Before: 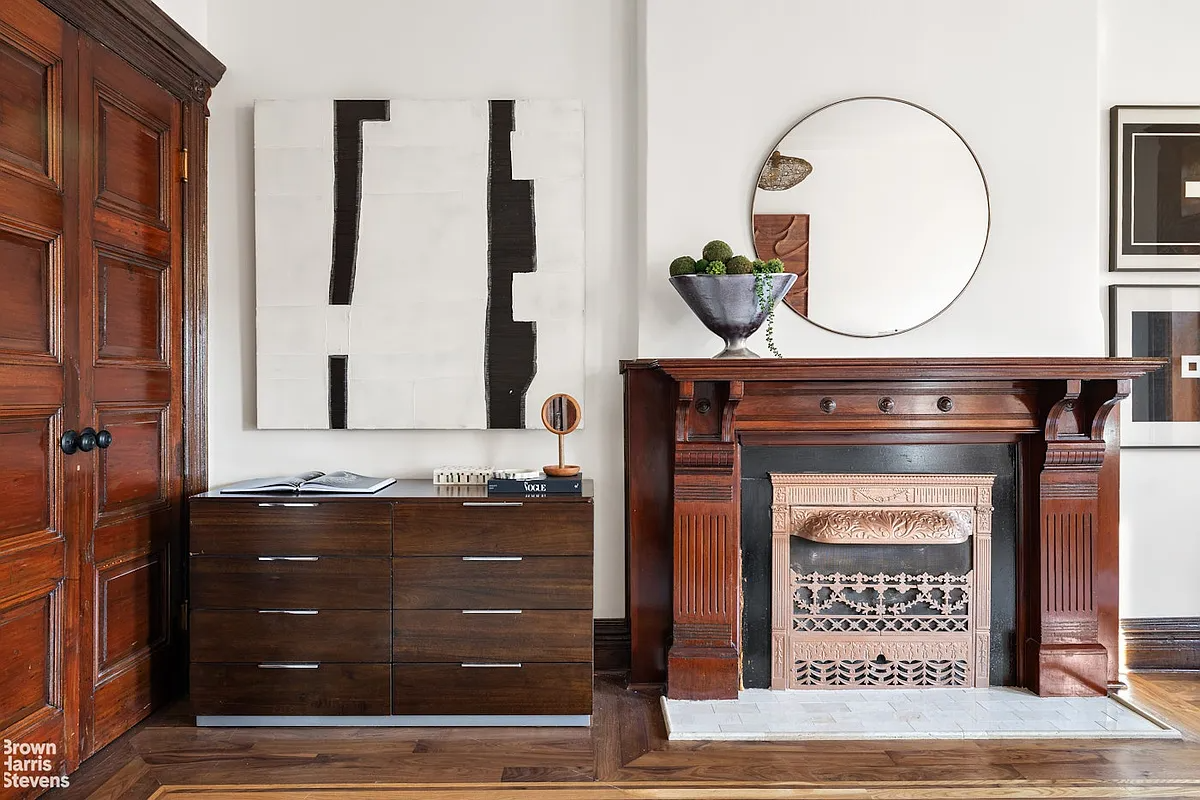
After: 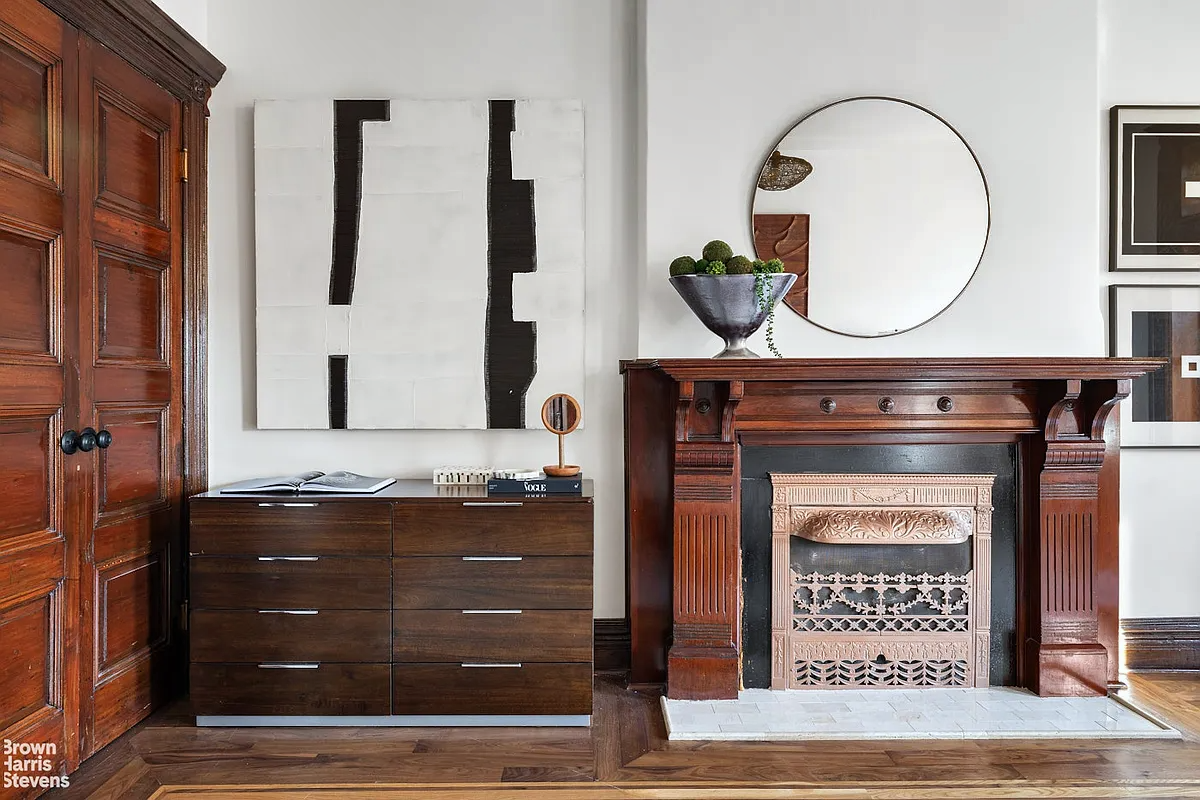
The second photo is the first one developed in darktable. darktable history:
white balance: red 0.986, blue 1.01
shadows and highlights: shadows 40, highlights -54, highlights color adjustment 46%, low approximation 0.01, soften with gaussian
